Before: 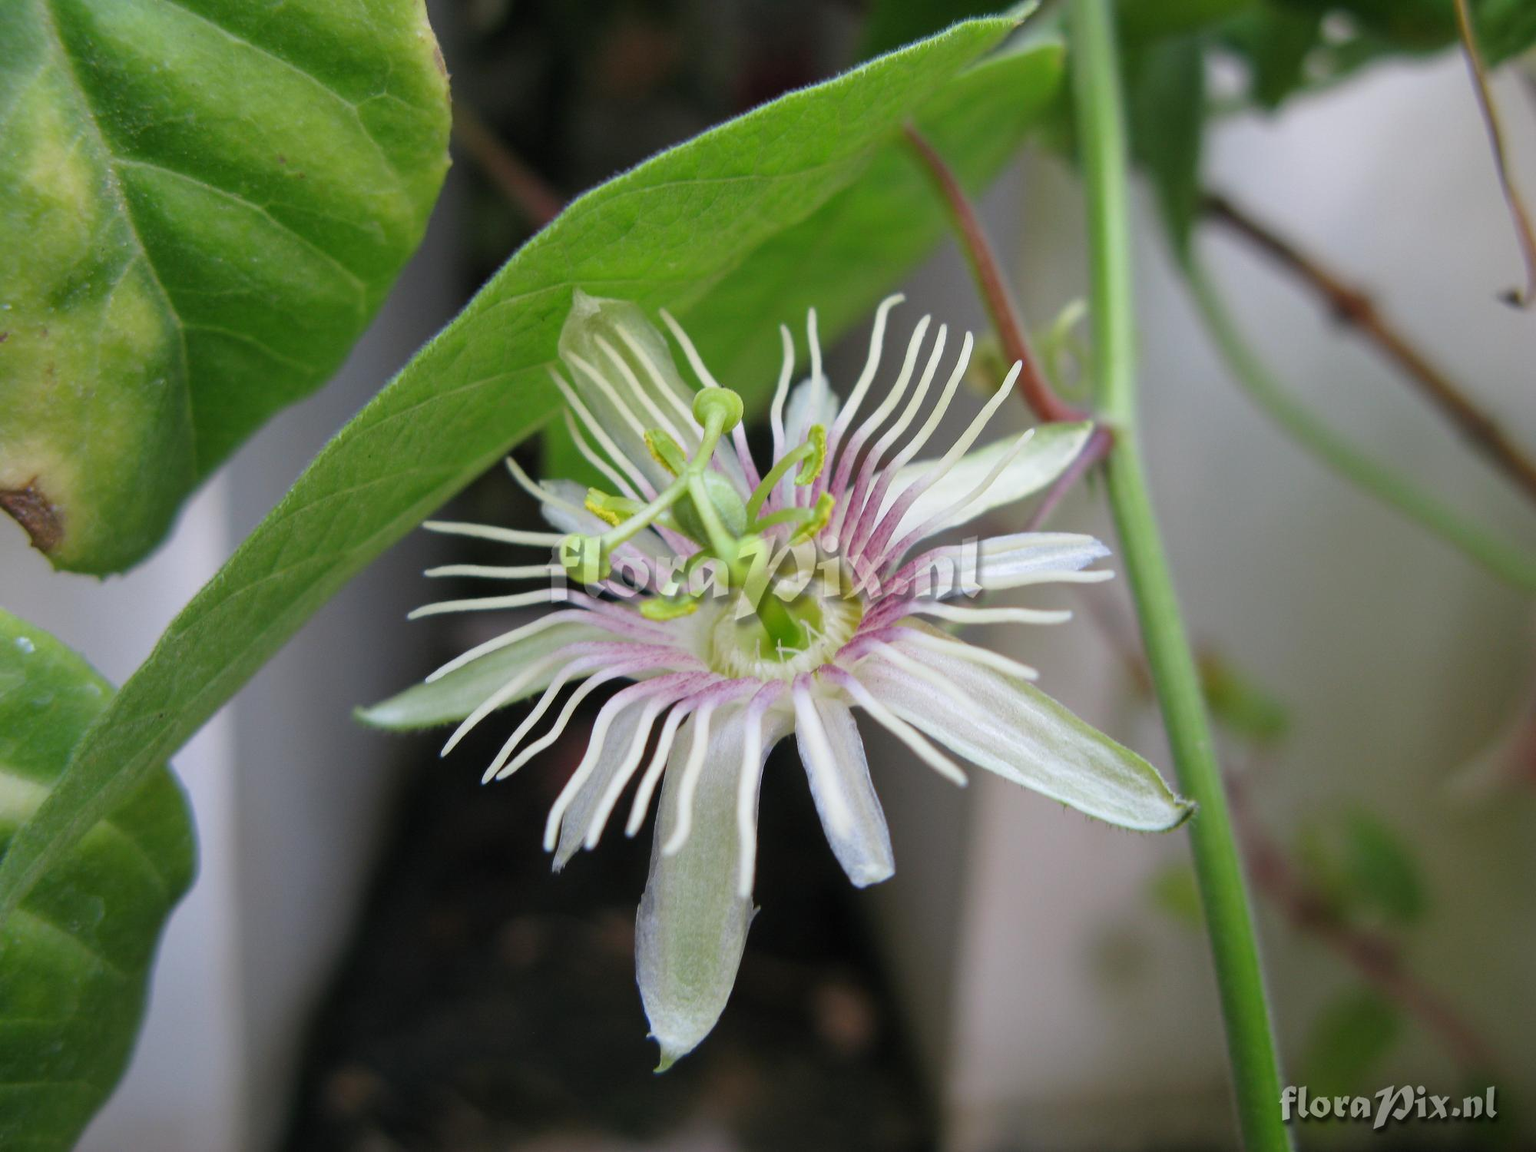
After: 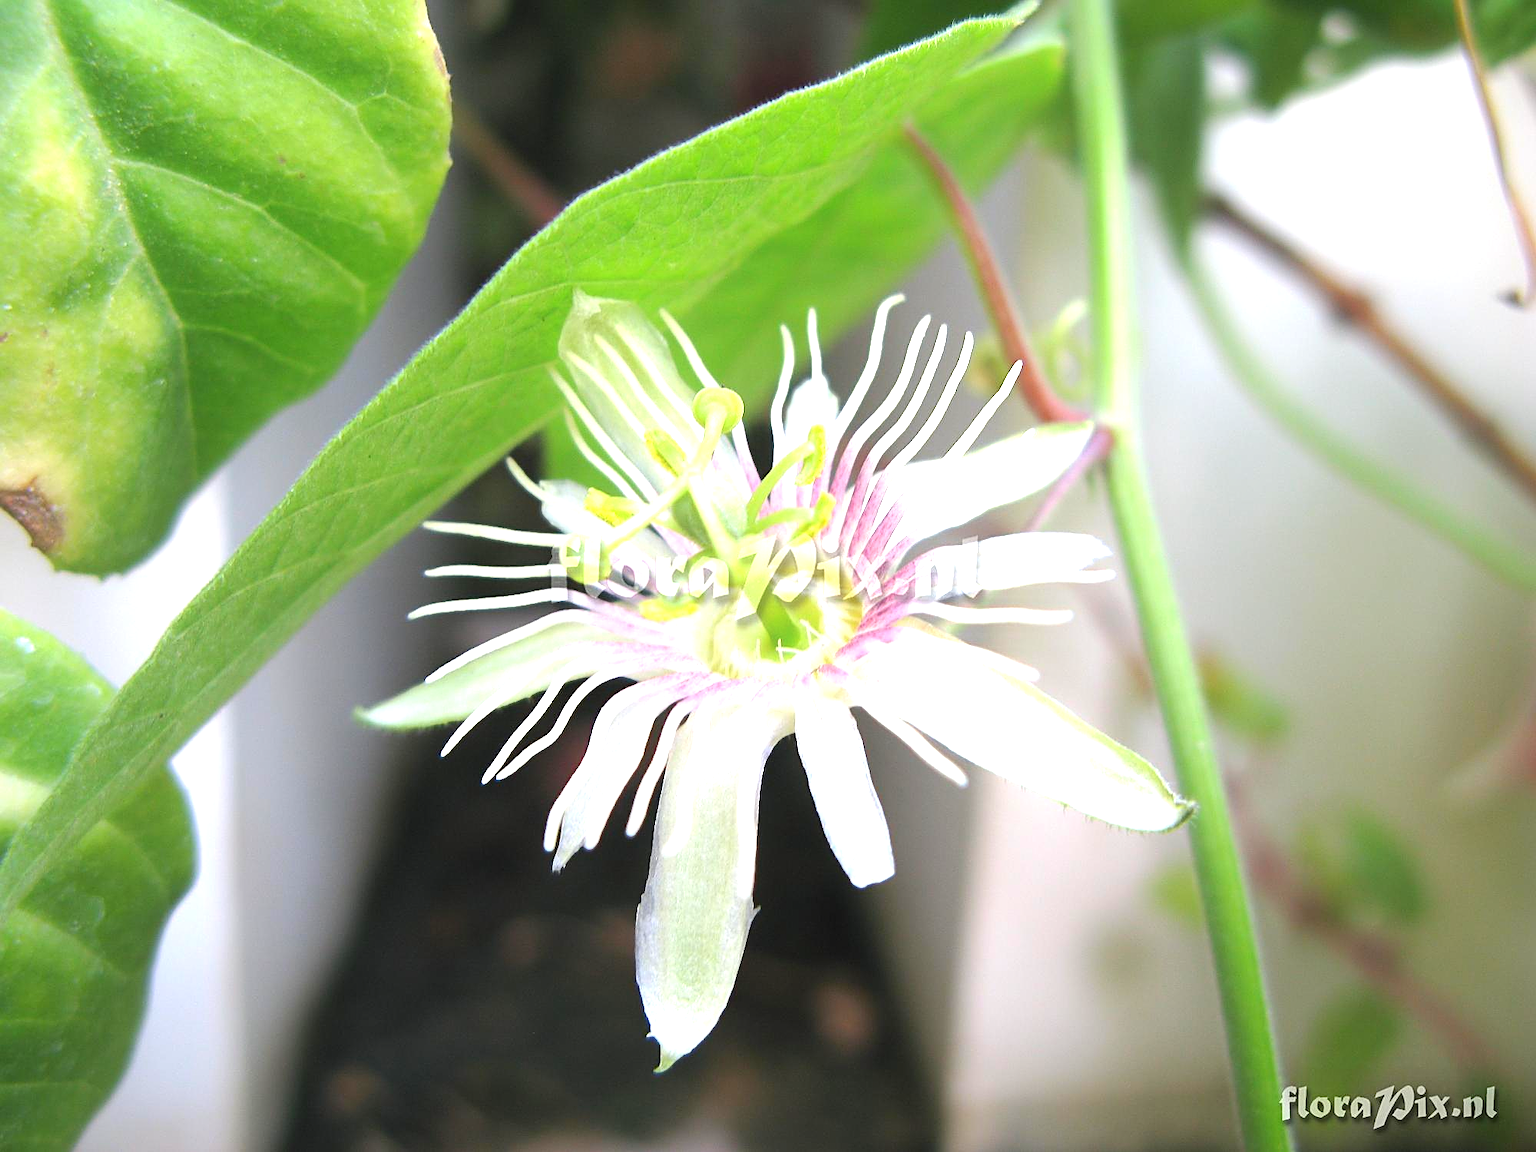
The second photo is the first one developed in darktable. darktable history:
sharpen: on, module defaults
exposure: black level correction 0, exposure 1.472 EV, compensate exposure bias true, compensate highlight preservation false
contrast equalizer: octaves 7, y [[0.48, 0.654, 0.731, 0.706, 0.772, 0.382], [0.55 ×6], [0 ×6], [0 ×6], [0 ×6]], mix -0.311
